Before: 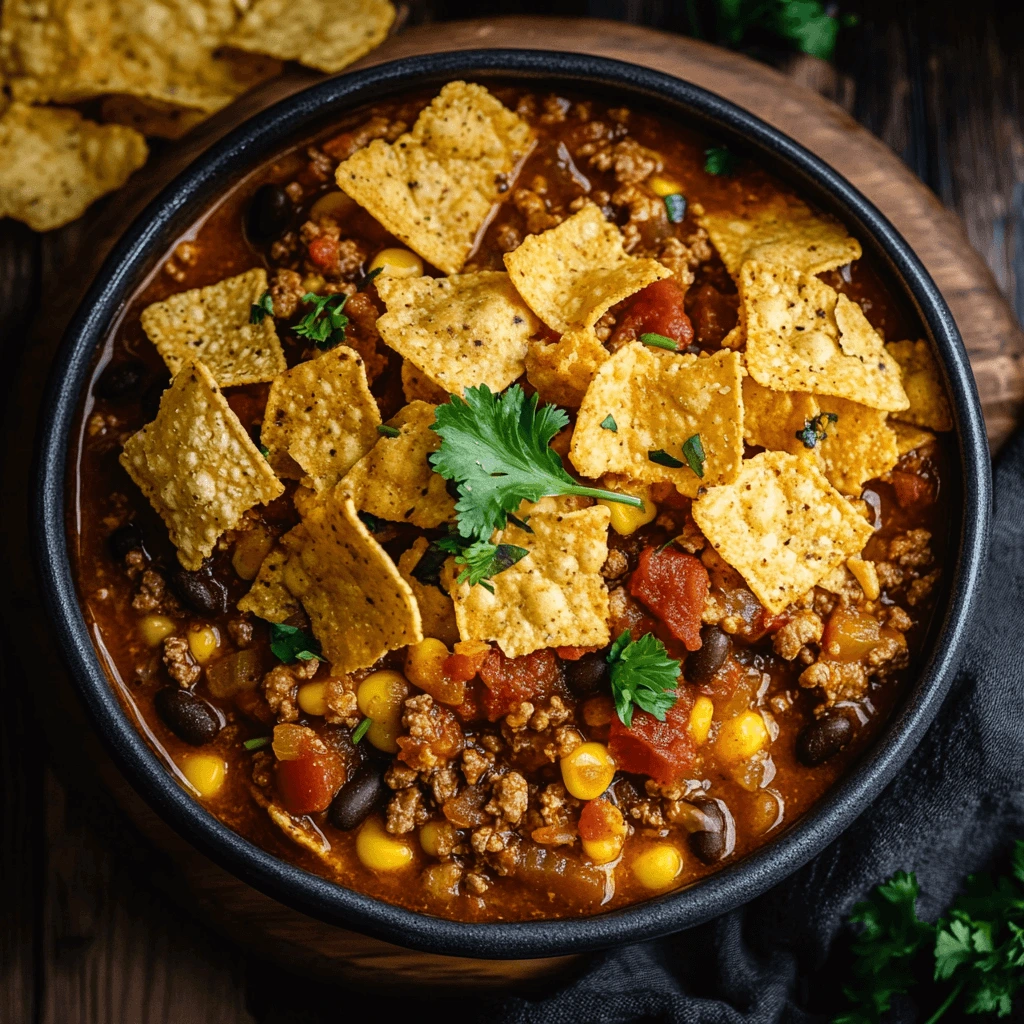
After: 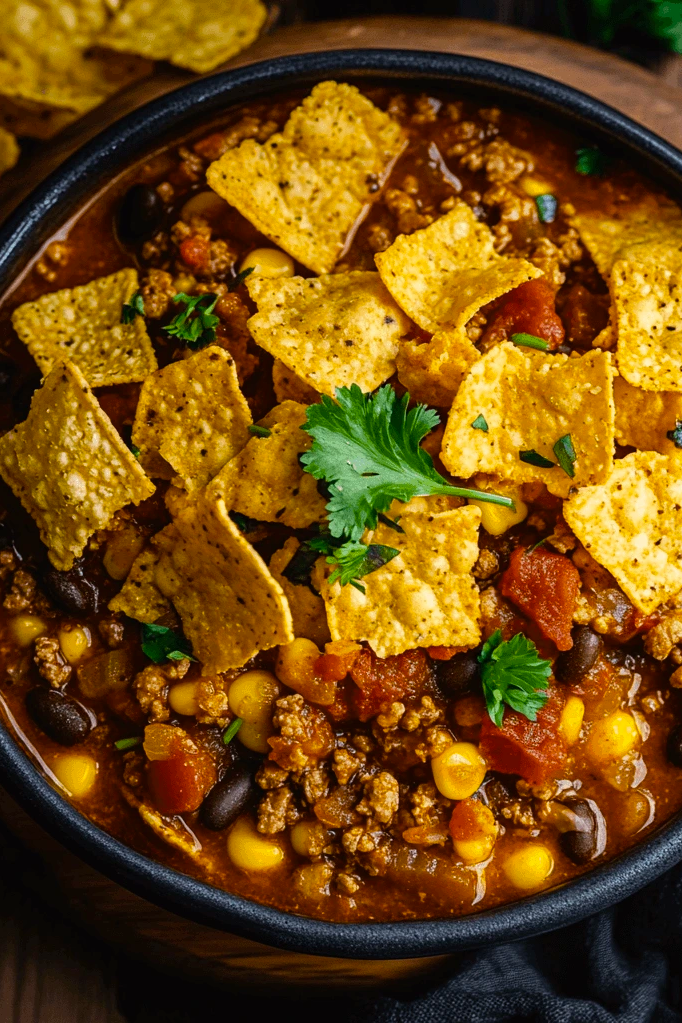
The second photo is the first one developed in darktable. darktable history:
crop and rotate: left 12.648%, right 20.685%
color balance rgb: perceptual saturation grading › global saturation 20%, global vibrance 20%
